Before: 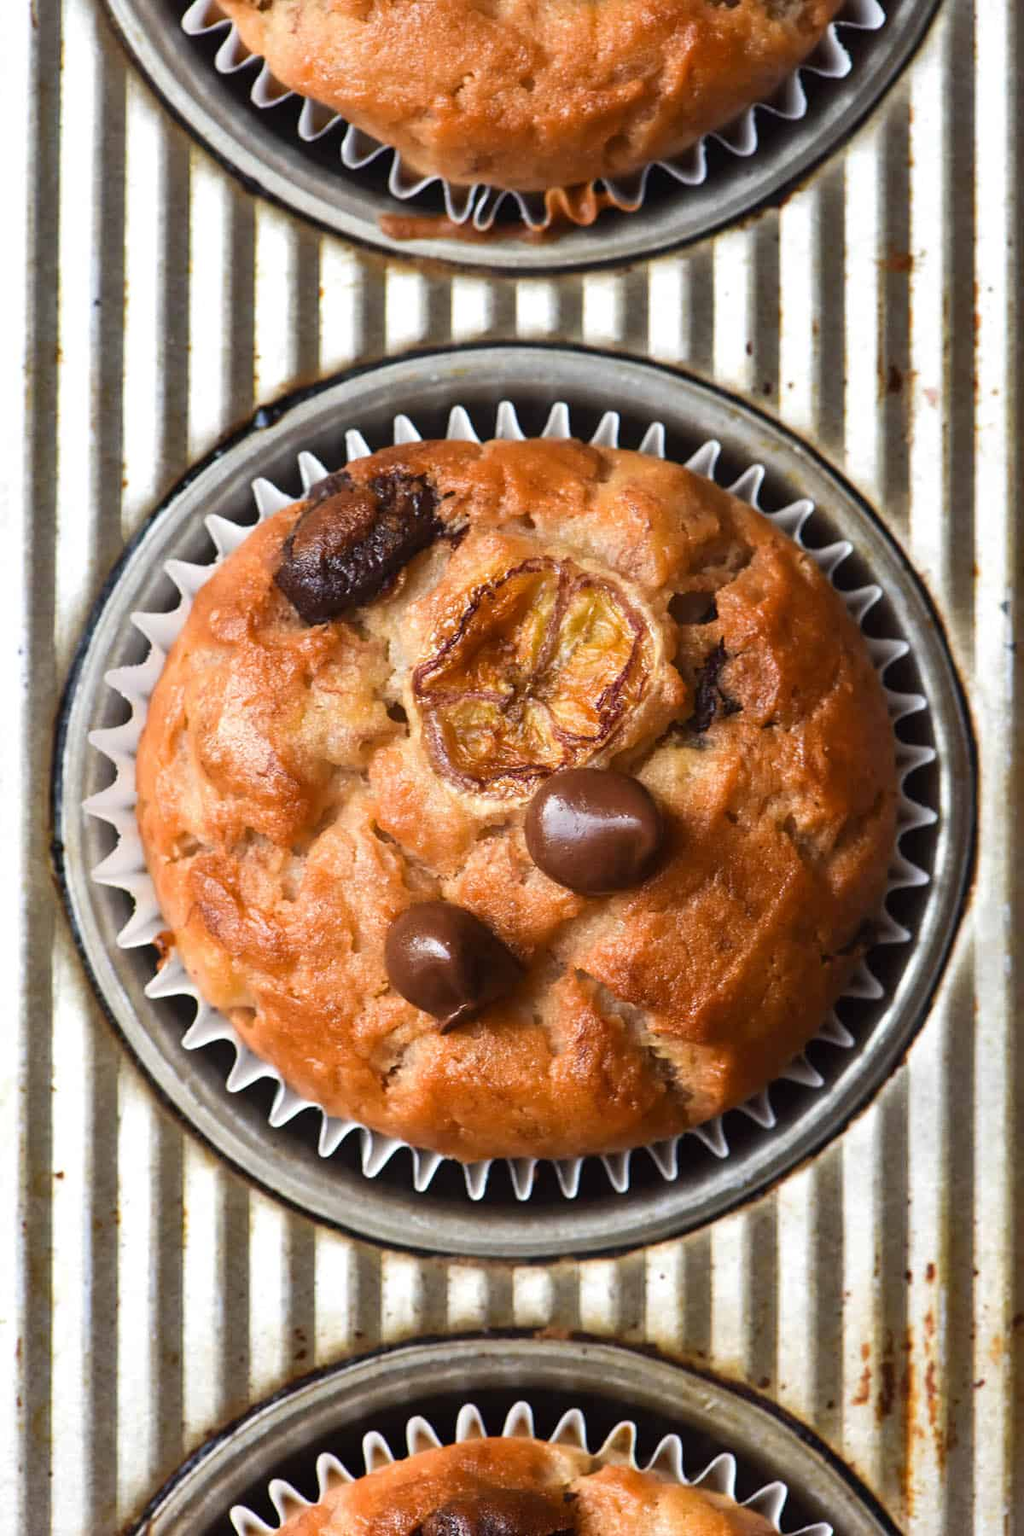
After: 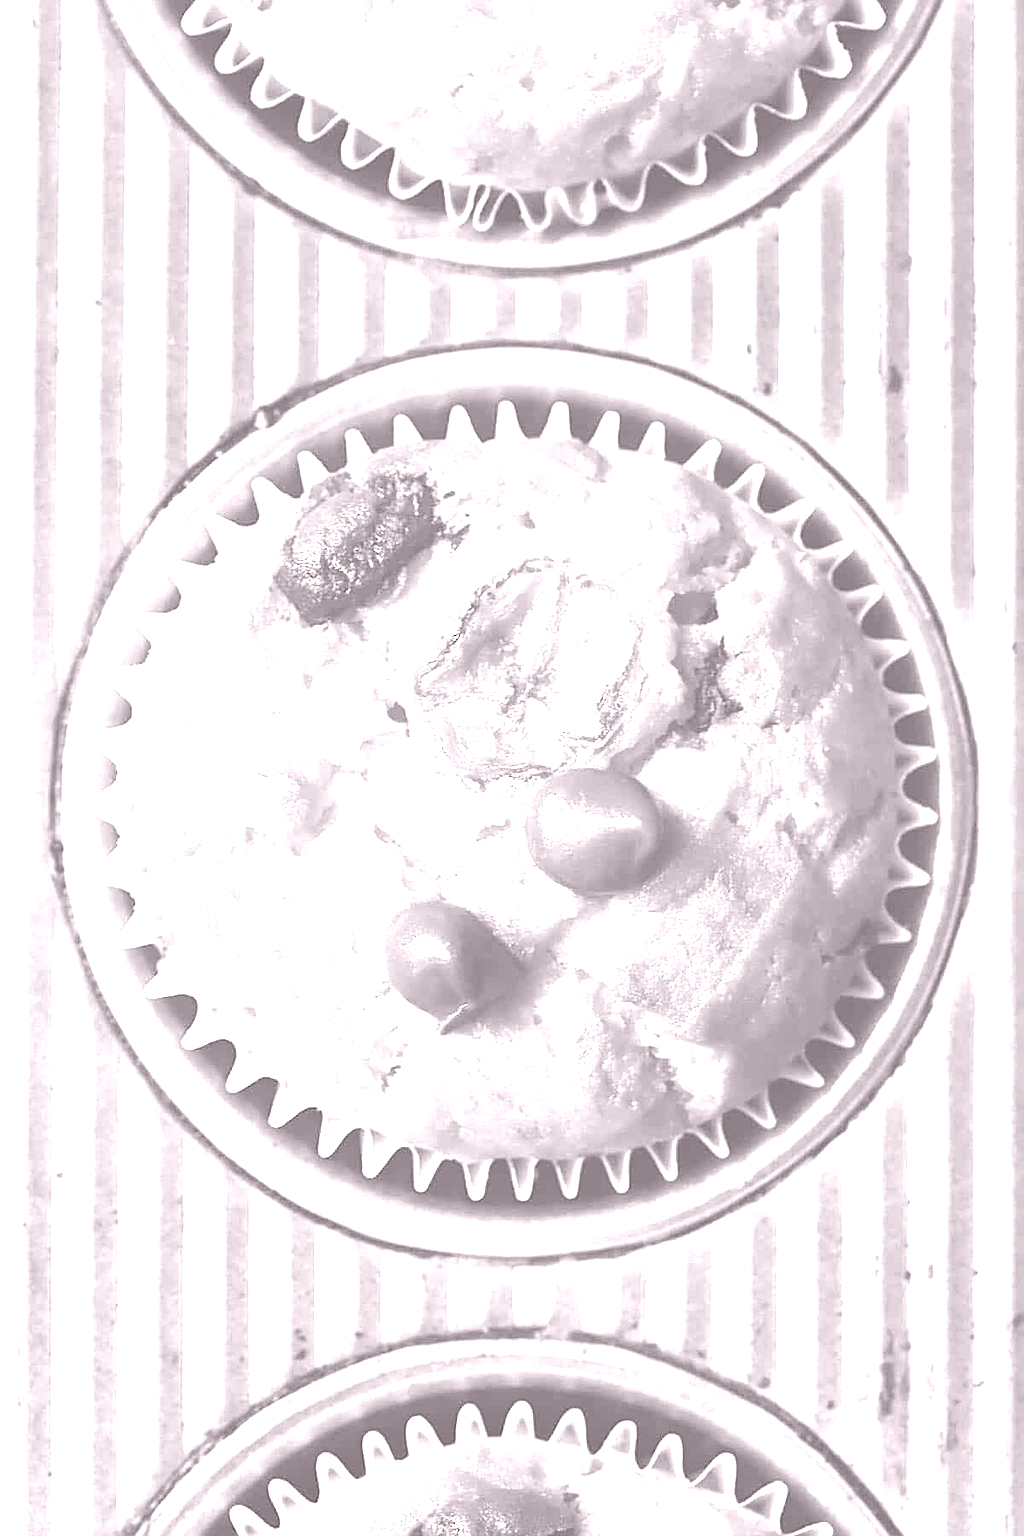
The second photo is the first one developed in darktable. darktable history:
colorize: hue 25.2°, saturation 83%, source mix 82%, lightness 79%, version 1
sharpen: on, module defaults
exposure: exposure 0.781 EV, compensate highlight preservation false
